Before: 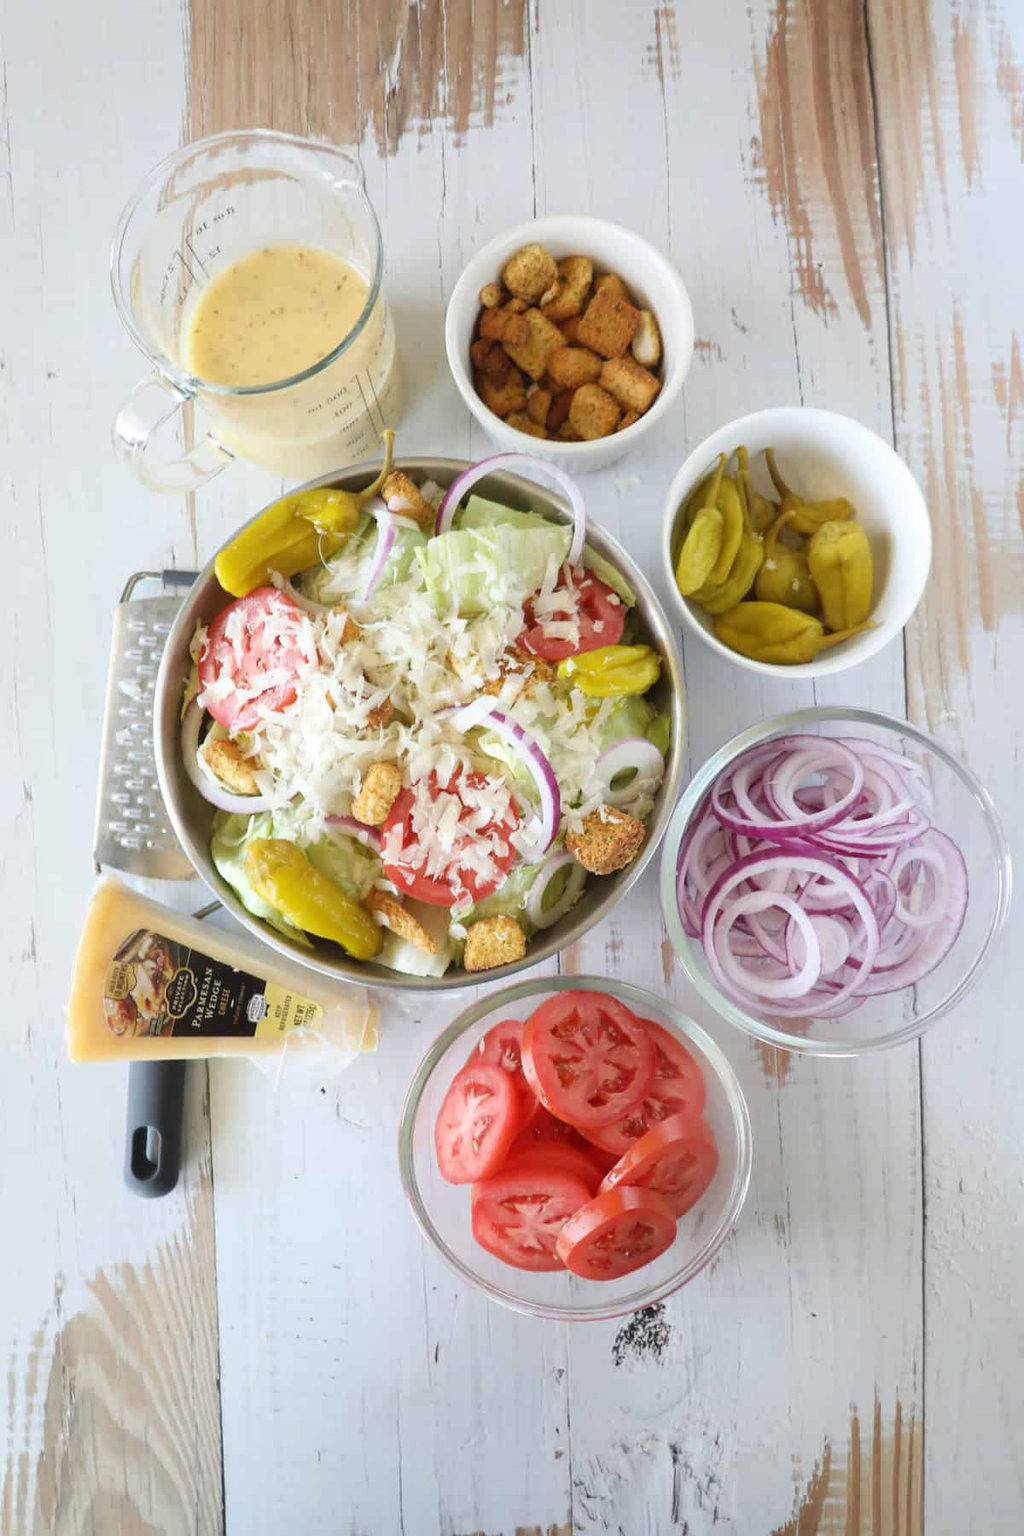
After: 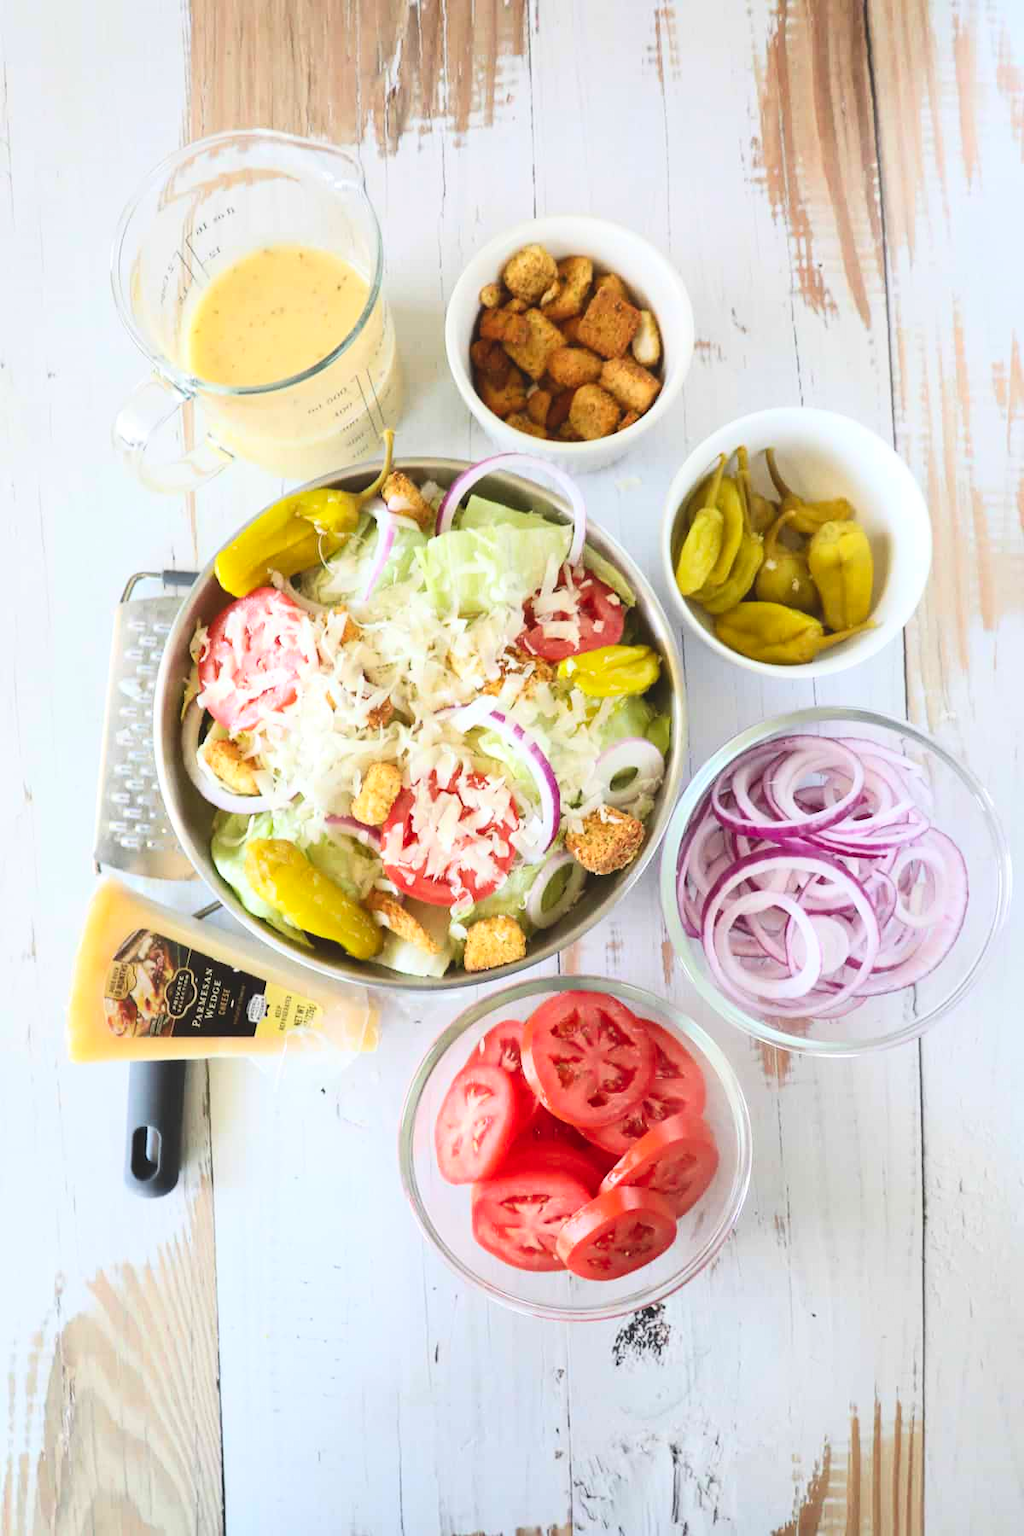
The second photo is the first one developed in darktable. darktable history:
contrast brightness saturation: contrast 0.23, brightness 0.1, saturation 0.29
exposure: black level correction -0.008, exposure 0.067 EV, compensate highlight preservation false
